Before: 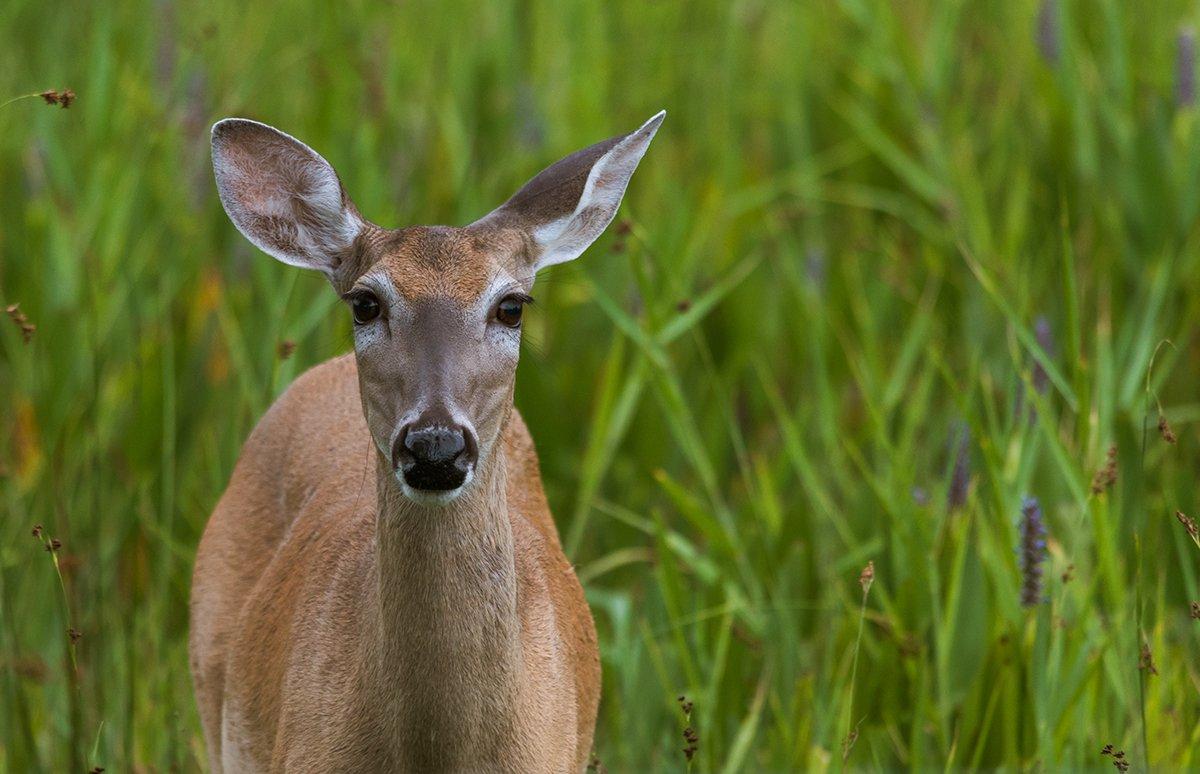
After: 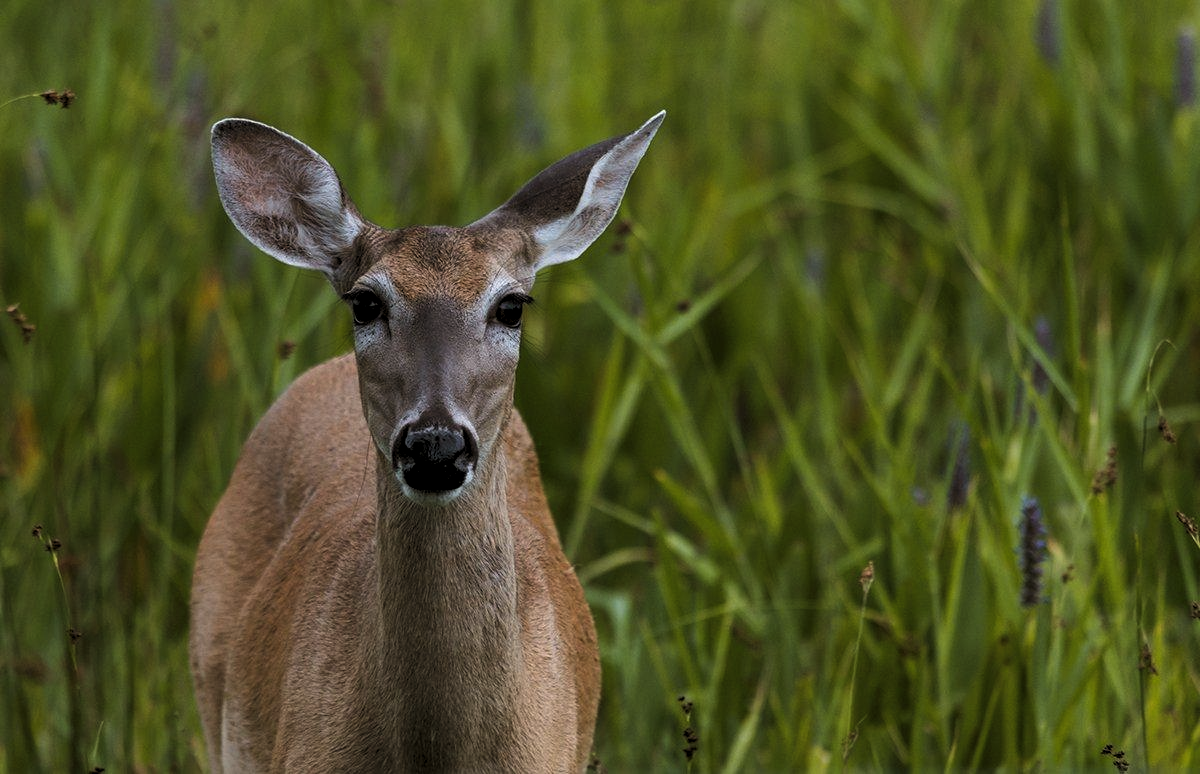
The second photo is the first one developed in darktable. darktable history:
color zones: curves: ch2 [(0, 0.5) (0.143, 0.5) (0.286, 0.489) (0.415, 0.421) (0.571, 0.5) (0.714, 0.5) (0.857, 0.5) (1, 0.5)]
levels: levels [0.116, 0.574, 1]
